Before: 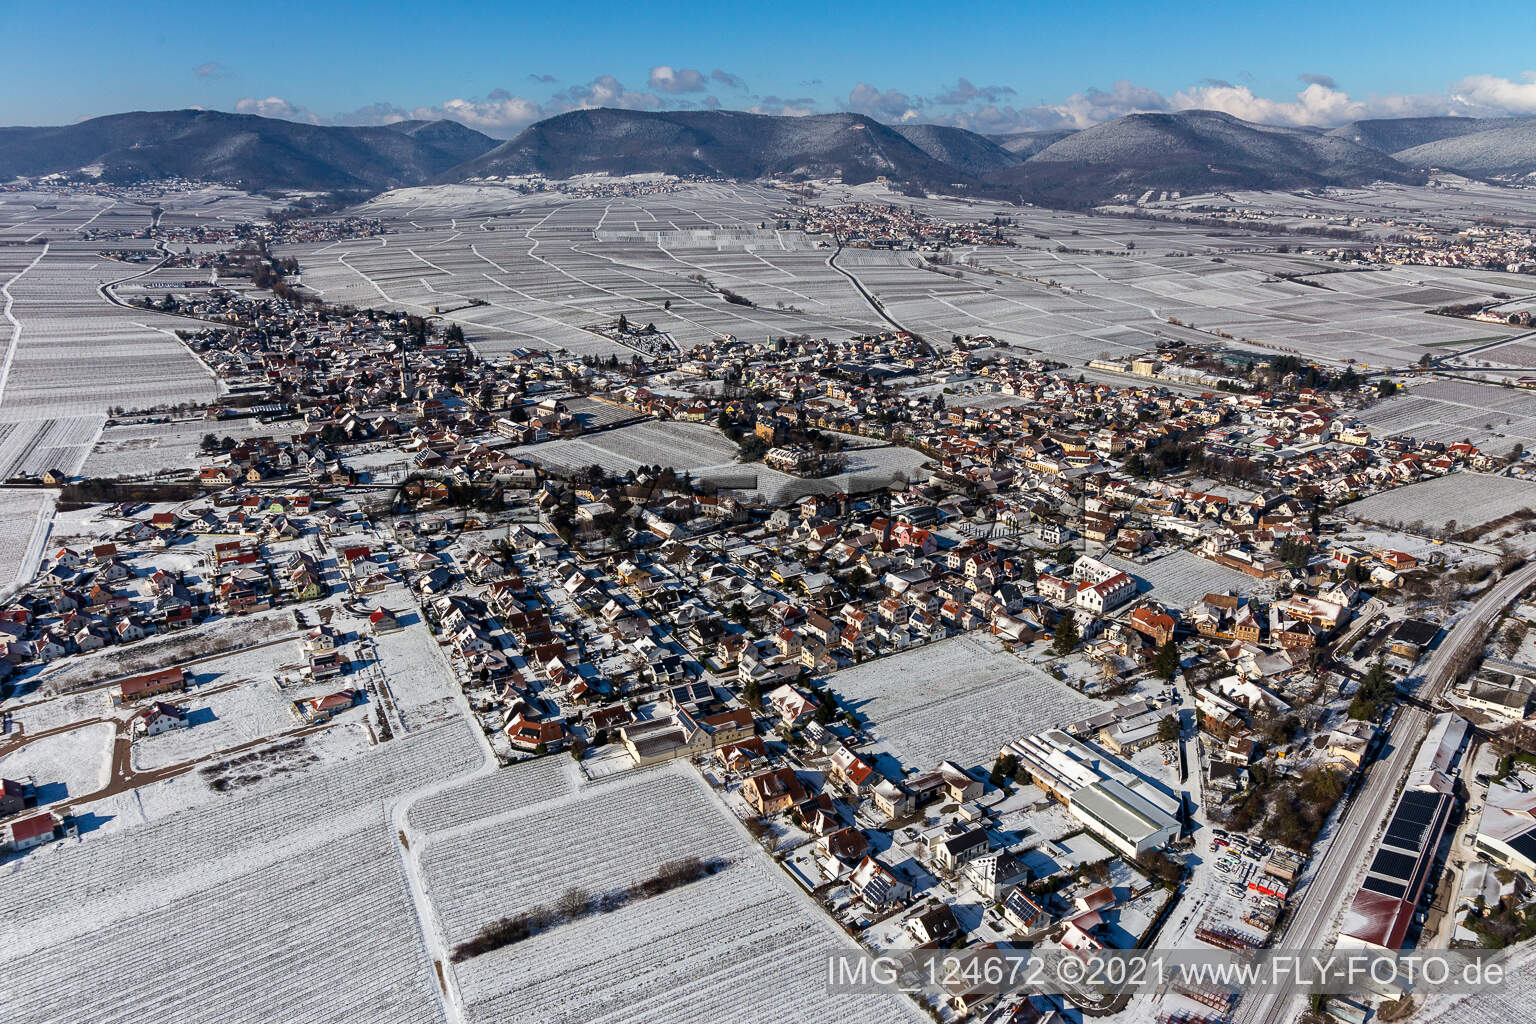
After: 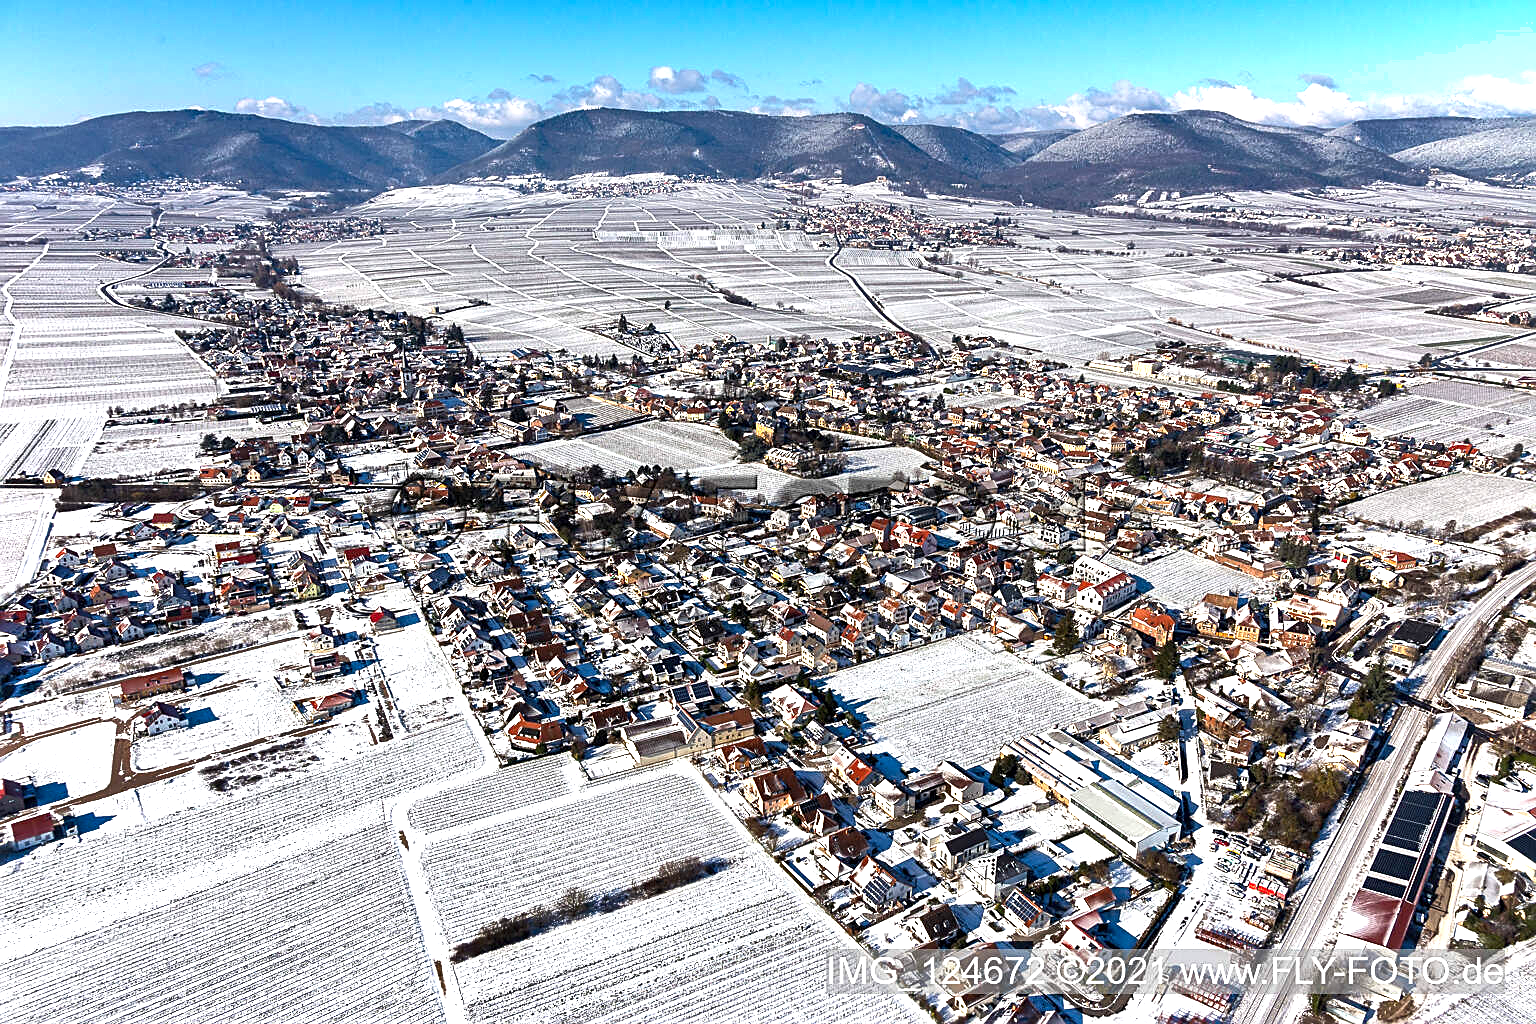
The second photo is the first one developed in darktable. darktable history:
sharpen: on, module defaults
shadows and highlights: shadows 49, highlights -41, soften with gaussian
exposure: exposure 1.137 EV, compensate highlight preservation false
